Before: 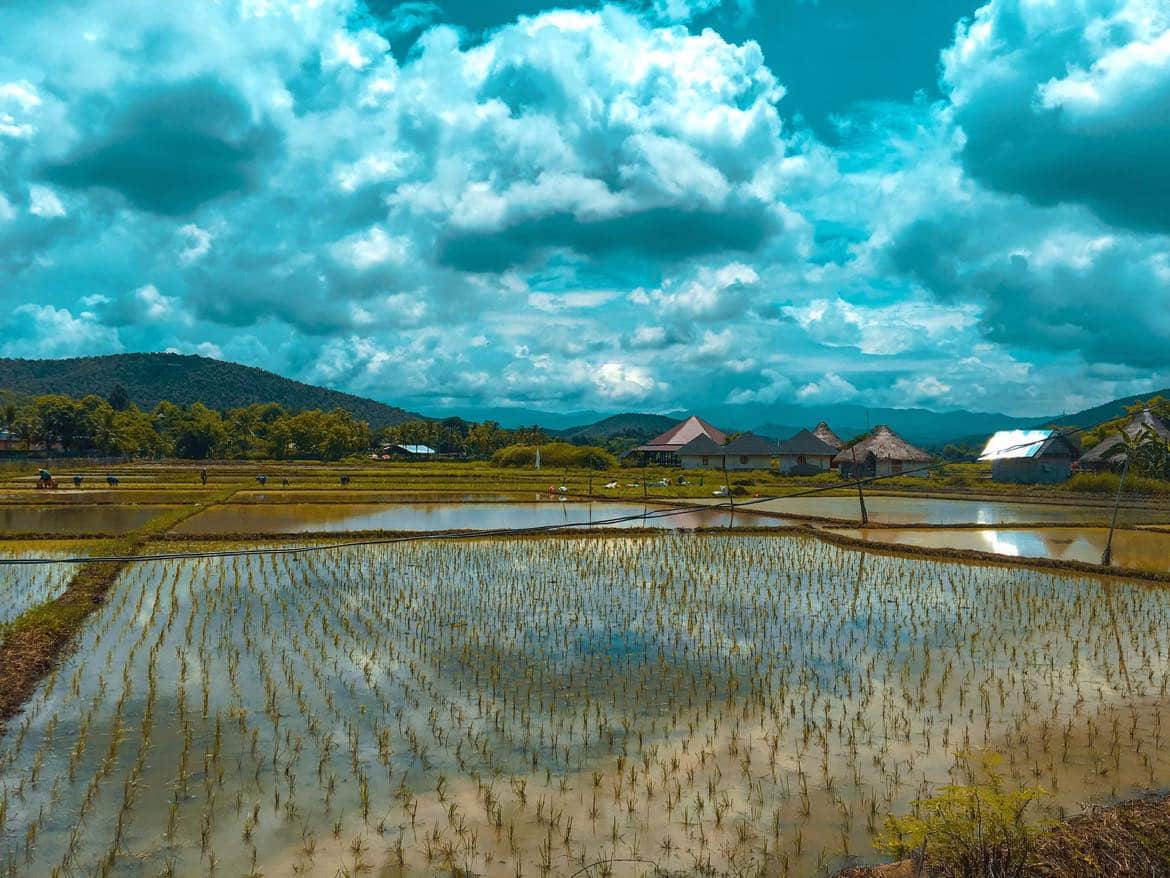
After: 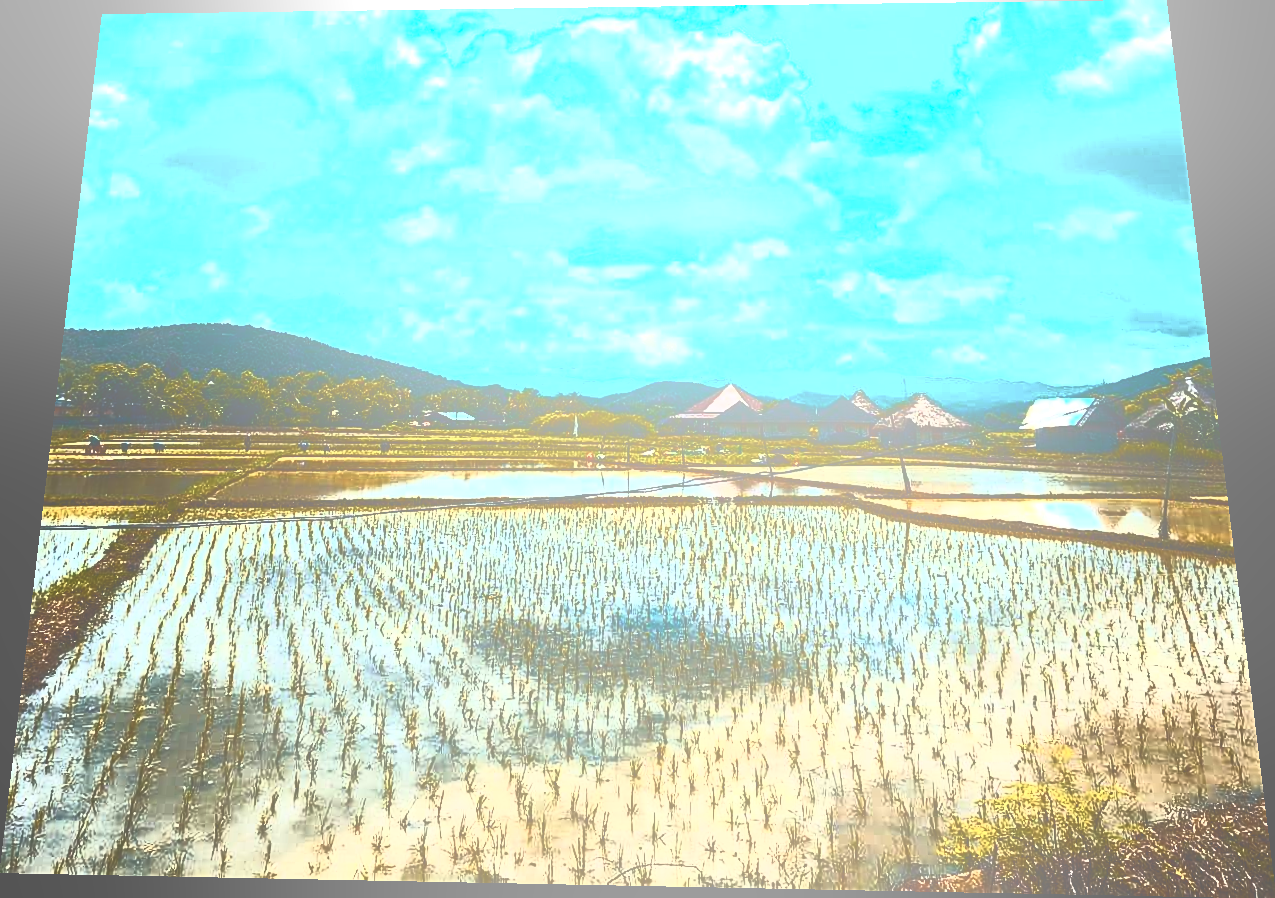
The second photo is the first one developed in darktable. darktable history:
sharpen: on, module defaults
rotate and perspective: rotation 0.128°, lens shift (vertical) -0.181, lens shift (horizontal) -0.044, shear 0.001, automatic cropping off
bloom: size 40%
tone equalizer: -8 EV -1.08 EV, -7 EV -1.01 EV, -6 EV -0.867 EV, -5 EV -0.578 EV, -3 EV 0.578 EV, -2 EV 0.867 EV, -1 EV 1.01 EV, +0 EV 1.08 EV, edges refinement/feathering 500, mask exposure compensation -1.57 EV, preserve details no
contrast brightness saturation: contrast 0.93, brightness 0.2
